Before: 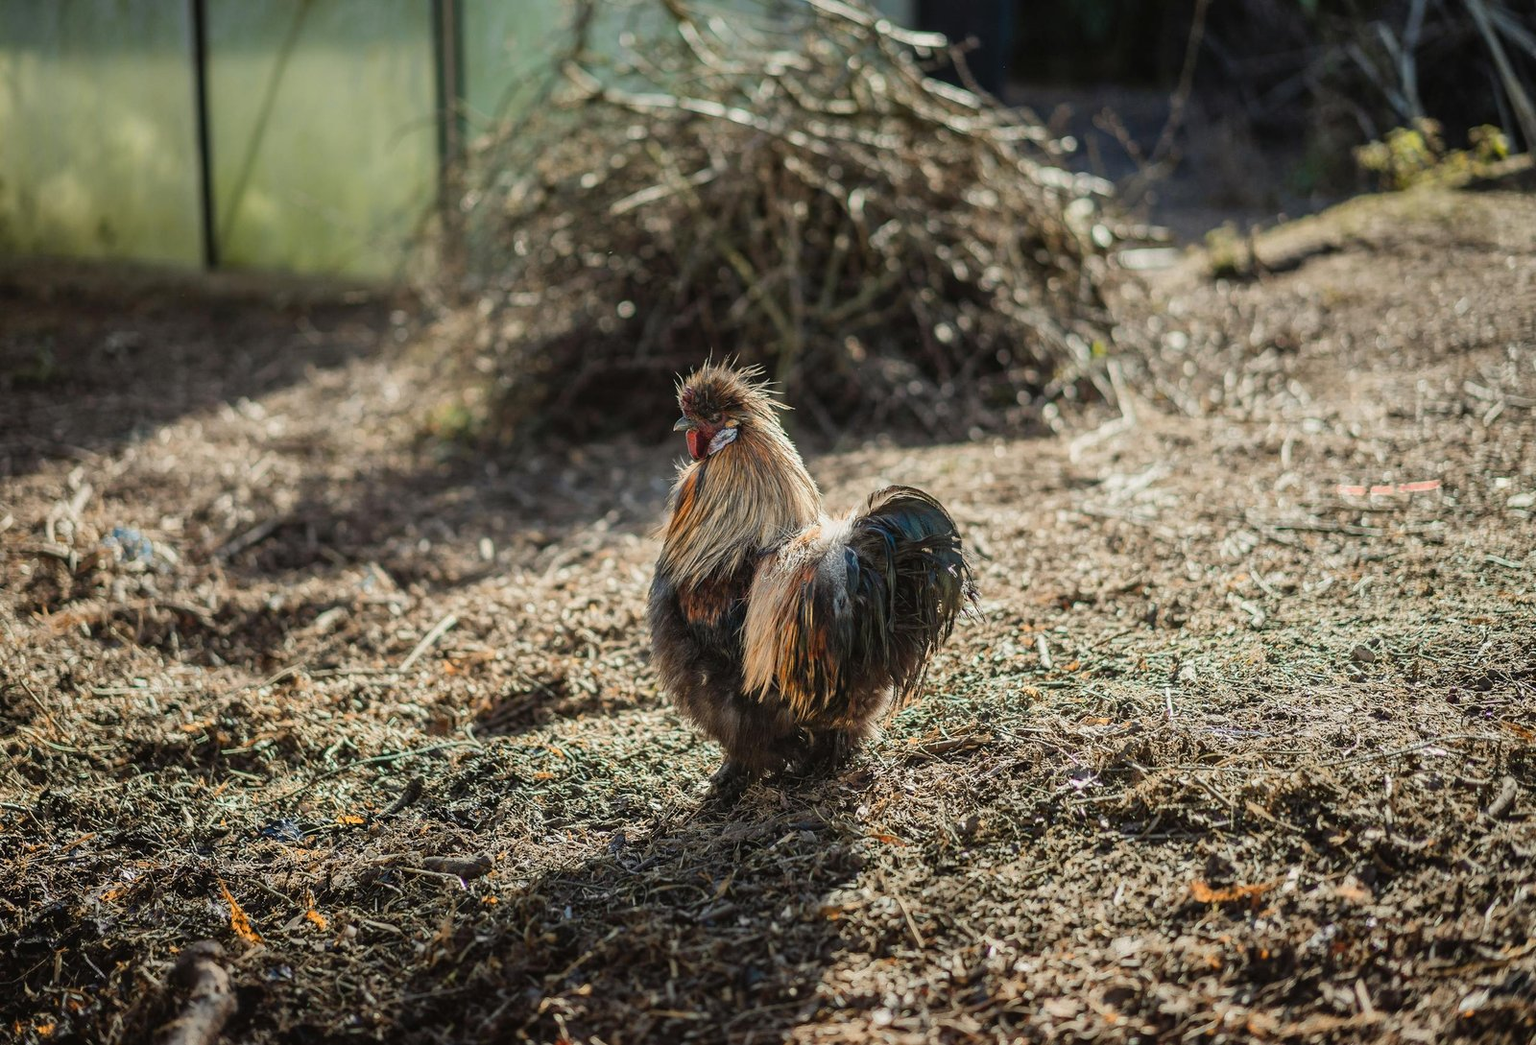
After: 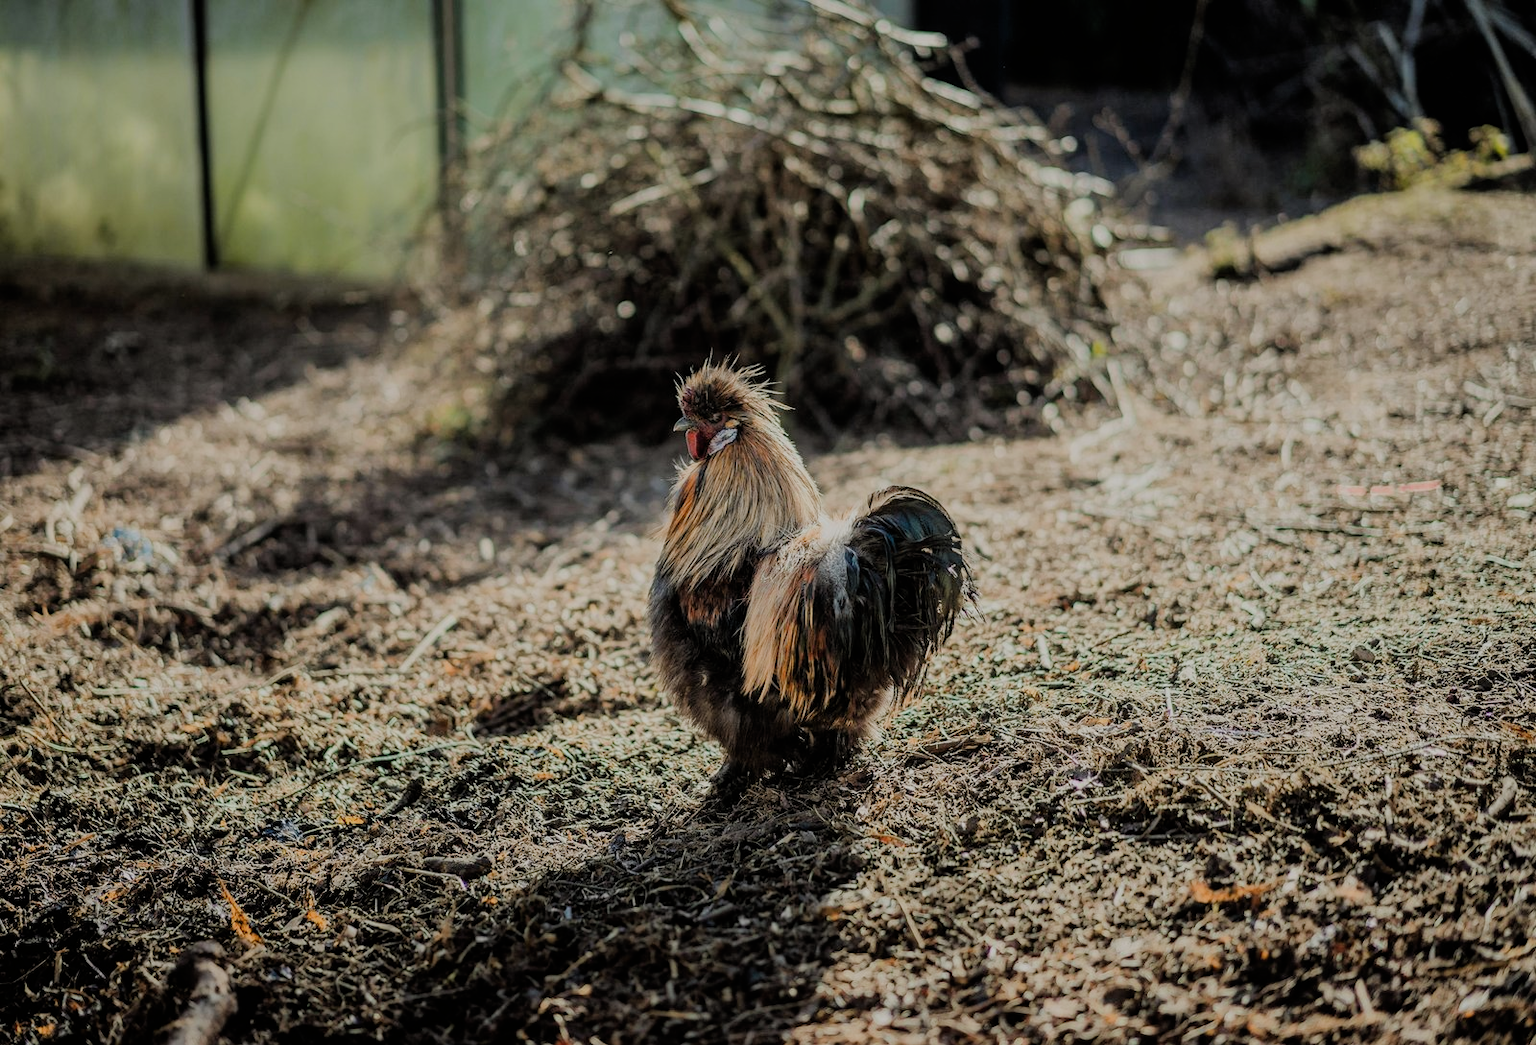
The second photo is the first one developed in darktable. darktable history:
filmic rgb: black relative exposure -6.21 EV, white relative exposure 6.94 EV, hardness 2.27, iterations of high-quality reconstruction 0
